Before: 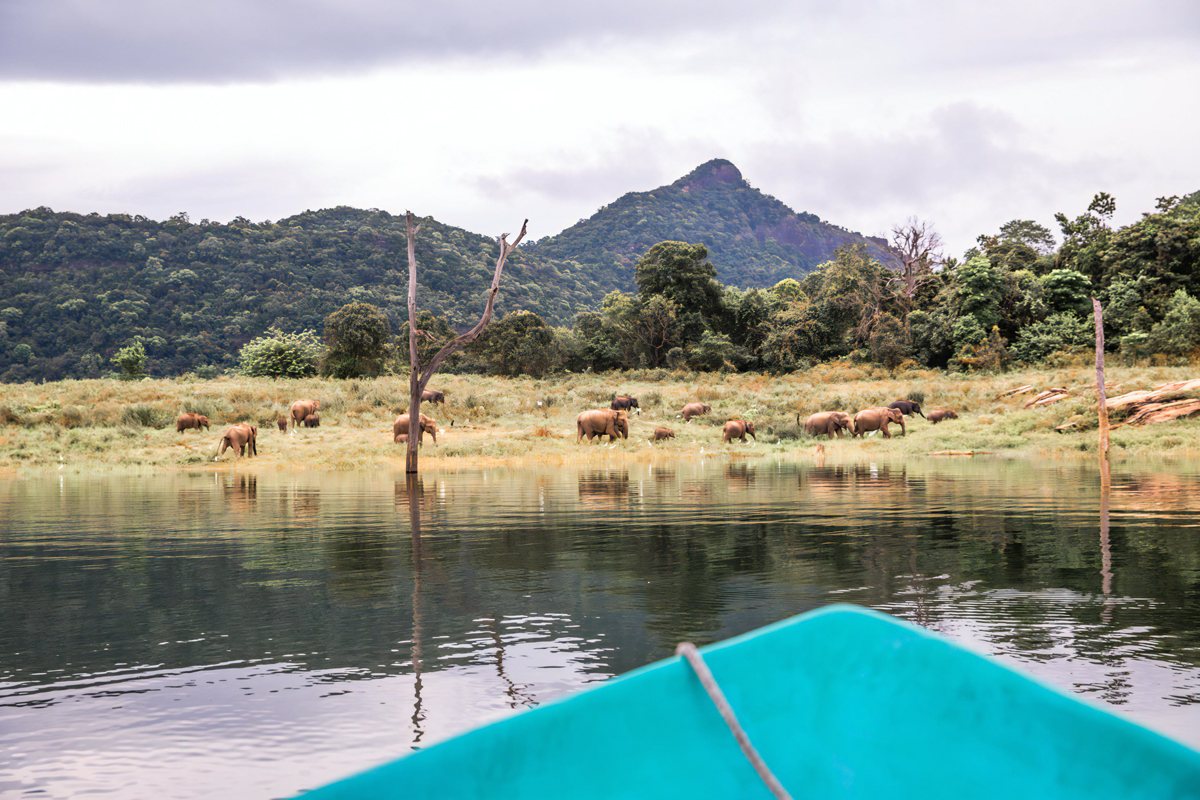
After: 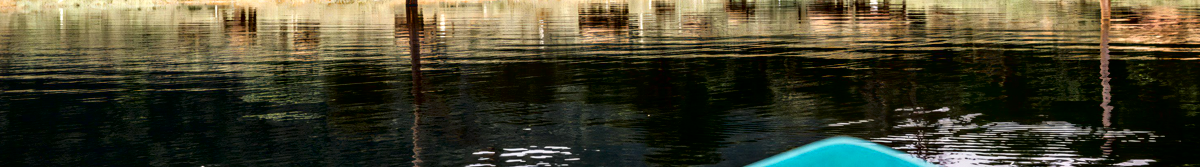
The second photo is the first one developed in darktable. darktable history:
local contrast: on, module defaults
tone curve: curves: ch0 [(0, 0) (0.003, 0.008) (0.011, 0.008) (0.025, 0.008) (0.044, 0.008) (0.069, 0.006) (0.1, 0.006) (0.136, 0.006) (0.177, 0.008) (0.224, 0.012) (0.277, 0.026) (0.335, 0.083) (0.399, 0.165) (0.468, 0.292) (0.543, 0.416) (0.623, 0.535) (0.709, 0.692) (0.801, 0.853) (0.898, 0.981) (1, 1)], color space Lab, independent channels, preserve colors none
crop and rotate: top 58.575%, bottom 20.509%
contrast brightness saturation: contrast 0.037, saturation 0.068
